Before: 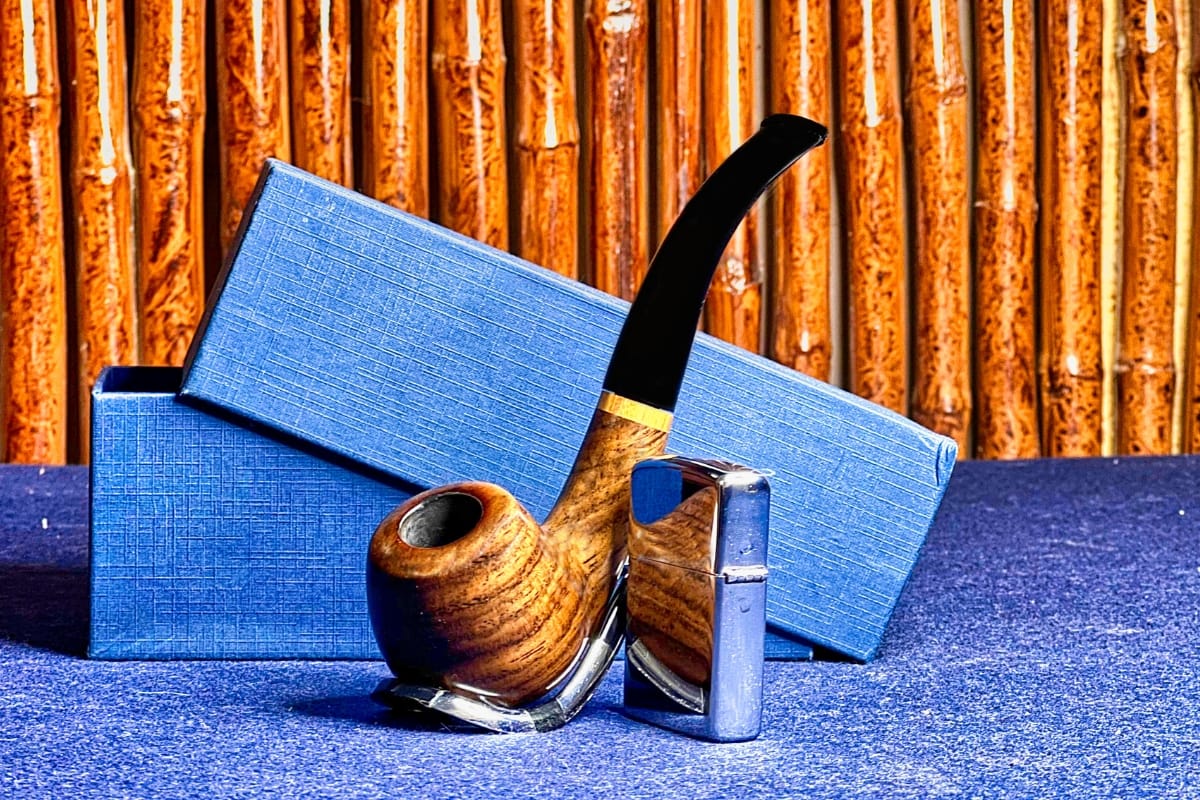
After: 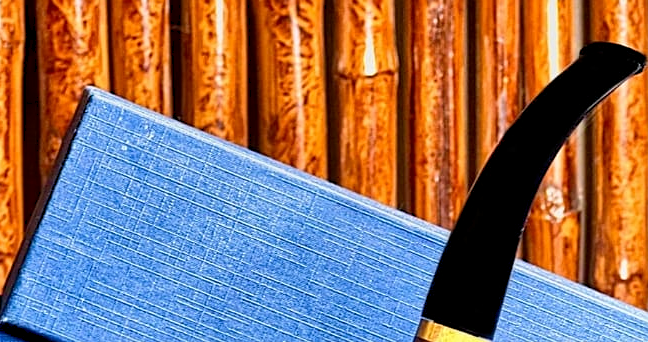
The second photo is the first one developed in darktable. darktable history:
exposure: black level correction 0.002, compensate highlight preservation false
sharpen: amount 0.218
levels: gray 59.34%
crop: left 15.101%, top 9.087%, right 30.847%, bottom 48.079%
